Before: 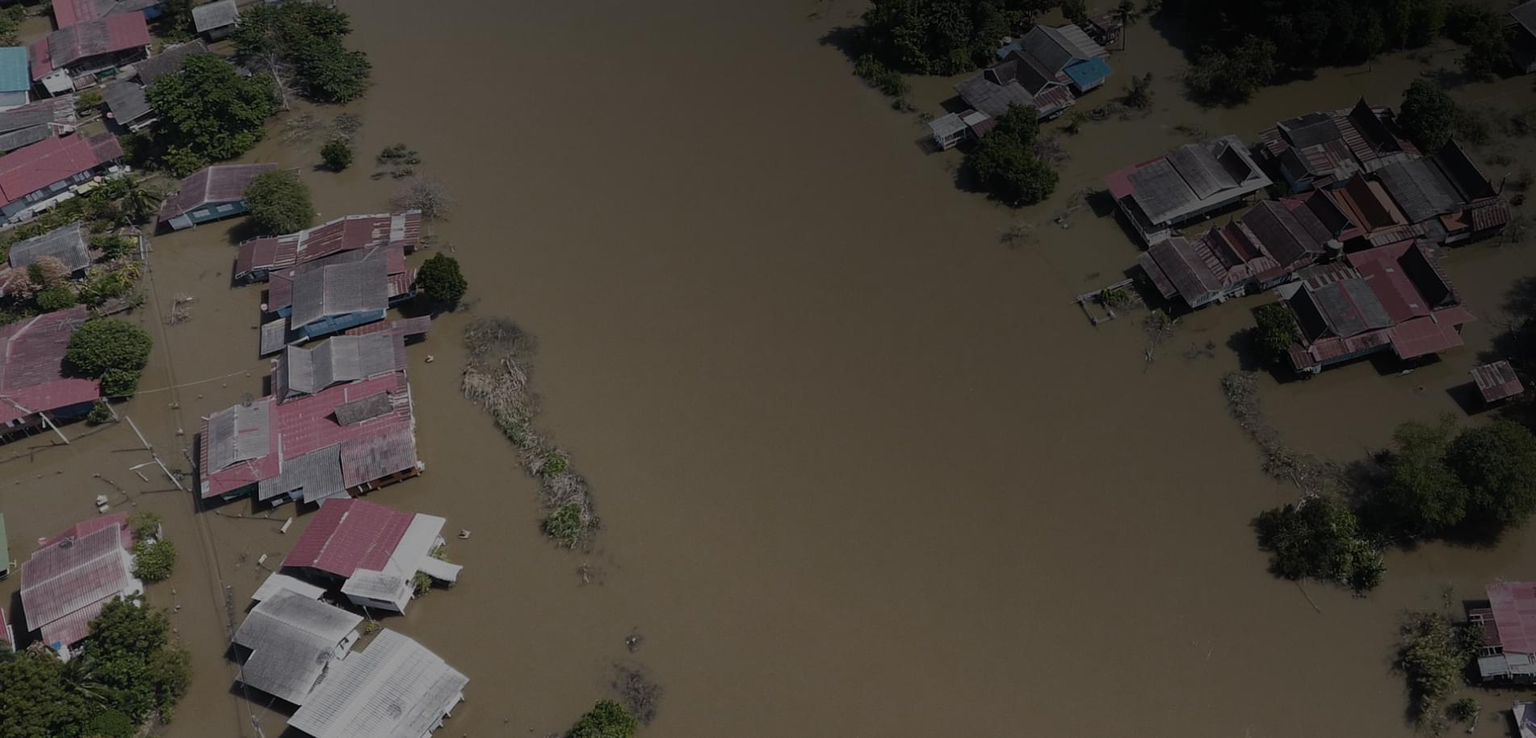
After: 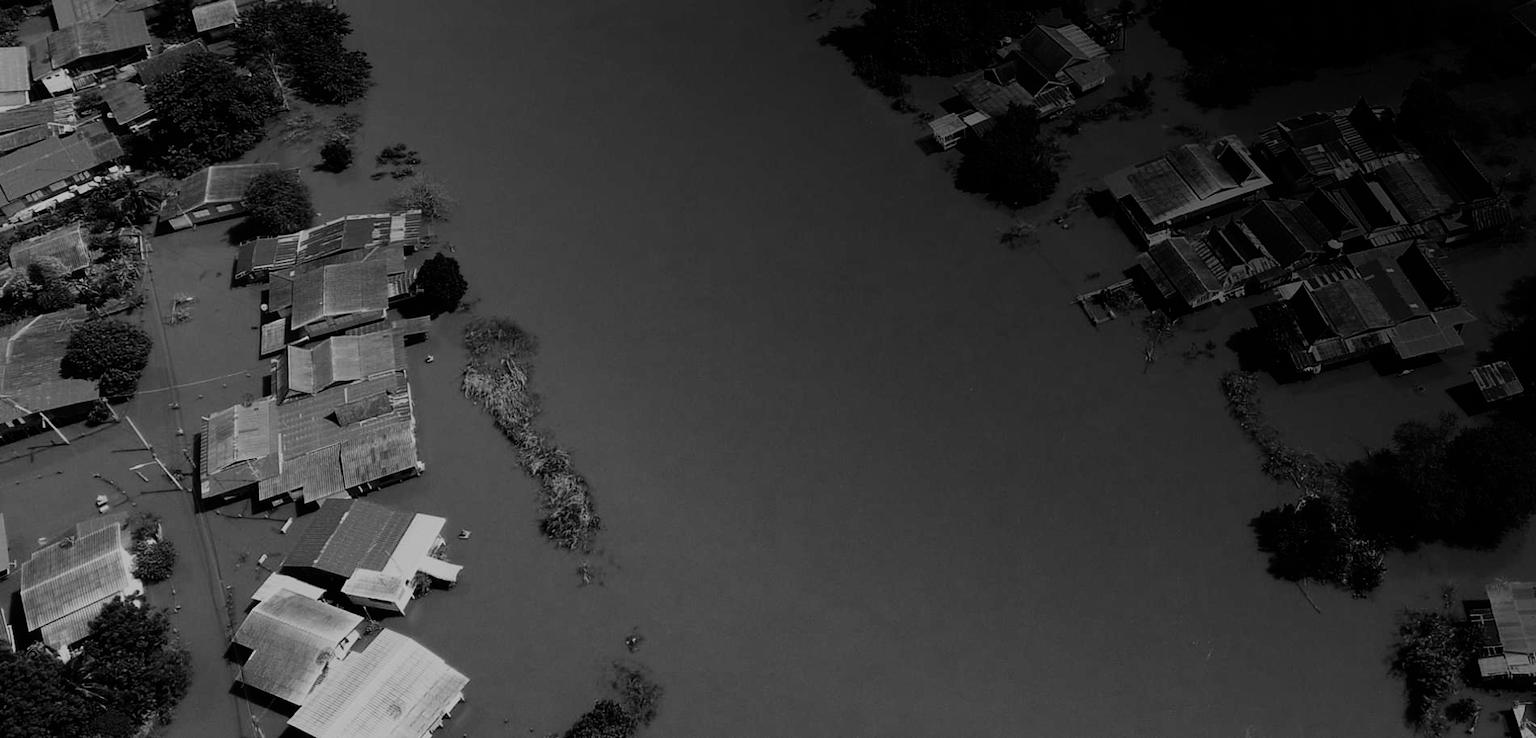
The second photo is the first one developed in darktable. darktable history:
haze removal: strength -0.05
color calibration: output gray [0.22, 0.42, 0.37, 0], gray › normalize channels true, illuminant same as pipeline (D50), adaptation XYZ, x 0.346, y 0.359, gamut compression 0
sigmoid: contrast 1.7, skew -0.1, preserve hue 0%, red attenuation 0.1, red rotation 0.035, green attenuation 0.1, green rotation -0.017, blue attenuation 0.15, blue rotation -0.052, base primaries Rec2020
tone curve: curves: ch0 [(0, 0) (0.004, 0.001) (0.133, 0.151) (0.325, 0.399) (0.475, 0.579) (0.832, 0.902) (1, 1)], color space Lab, linked channels, preserve colors none
color zones: curves: ch1 [(0, 0.831) (0.08, 0.771) (0.157, 0.268) (0.241, 0.207) (0.562, -0.005) (0.714, -0.013) (0.876, 0.01) (1, 0.831)]
